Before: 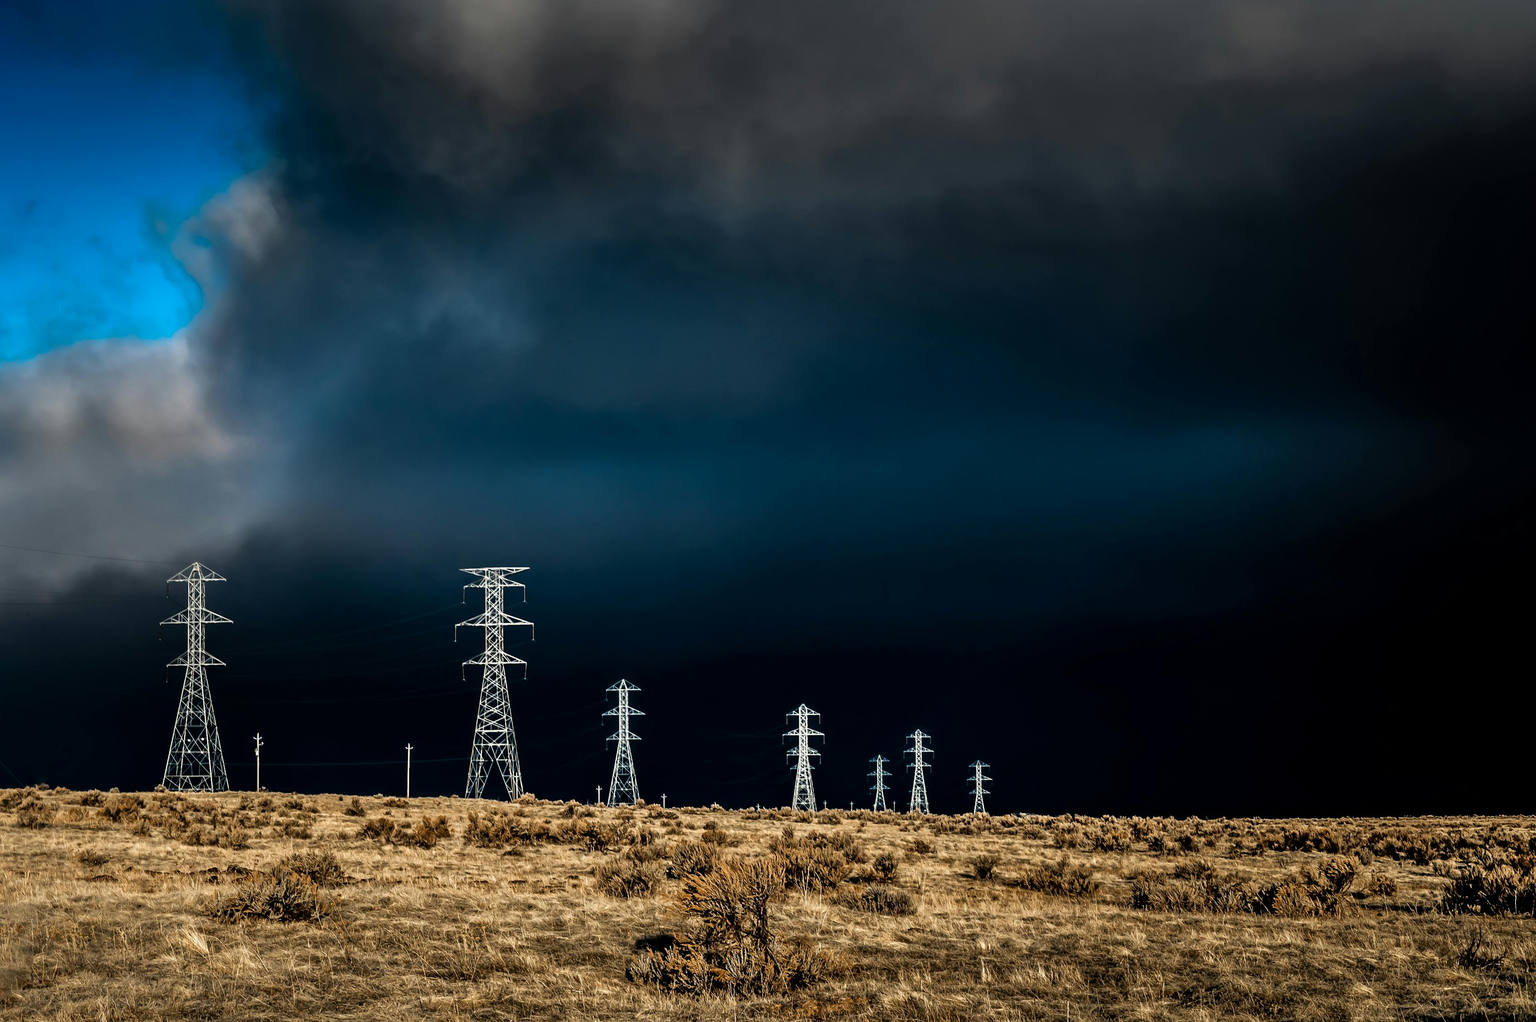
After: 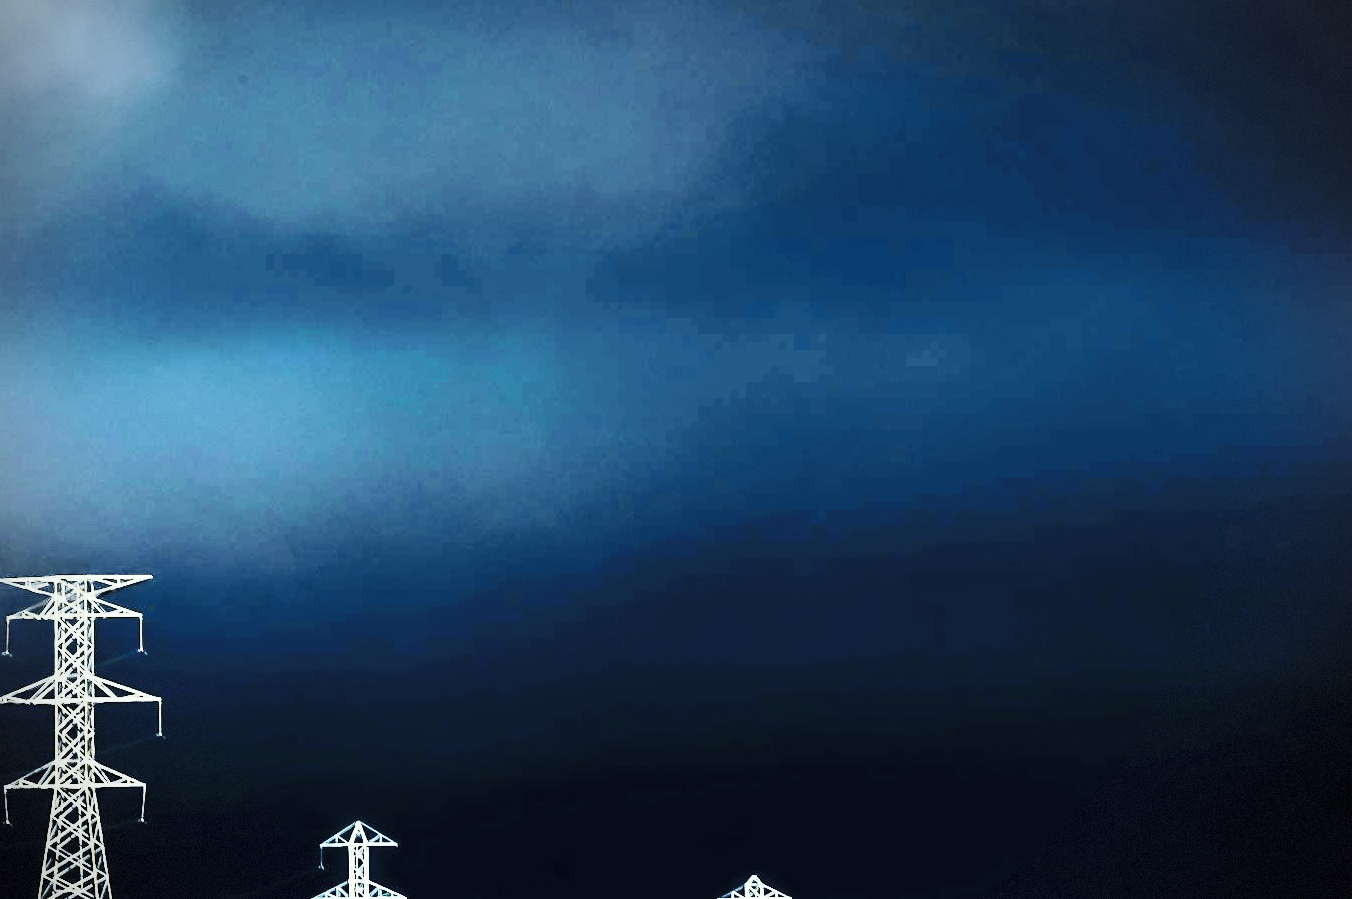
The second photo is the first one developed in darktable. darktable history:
exposure: black level correction 0, exposure 1.1 EV, compensate exposure bias true, compensate highlight preservation false
tone equalizer: -8 EV 0.001 EV, -7 EV -0.002 EV, -6 EV 0.002 EV, -5 EV -0.03 EV, -4 EV -0.116 EV, -3 EV -0.169 EV, -2 EV 0.24 EV, -1 EV 0.702 EV, +0 EV 0.493 EV
crop: left 30%, top 30%, right 30%, bottom 30%
vignetting: dithering 8-bit output, unbound false
color balance: mode lift, gamma, gain (sRGB), lift [0.997, 0.979, 1.021, 1.011], gamma [1, 1.084, 0.916, 0.998], gain [1, 0.87, 1.13, 1.101], contrast 4.55%, contrast fulcrum 38.24%, output saturation 104.09%
tone curve: curves: ch0 [(0, 0) (0.239, 0.248) (0.508, 0.606) (0.826, 0.855) (1, 0.945)]; ch1 [(0, 0) (0.401, 0.42) (0.442, 0.47) (0.492, 0.498) (0.511, 0.516) (0.555, 0.586) (0.681, 0.739) (1, 1)]; ch2 [(0, 0) (0.411, 0.433) (0.5, 0.504) (0.545, 0.574) (1, 1)], color space Lab, independent channels, preserve colors none
base curve: curves: ch0 [(0, 0) (0.028, 0.03) (0.121, 0.232) (0.46, 0.748) (0.859, 0.968) (1, 1)], preserve colors none
